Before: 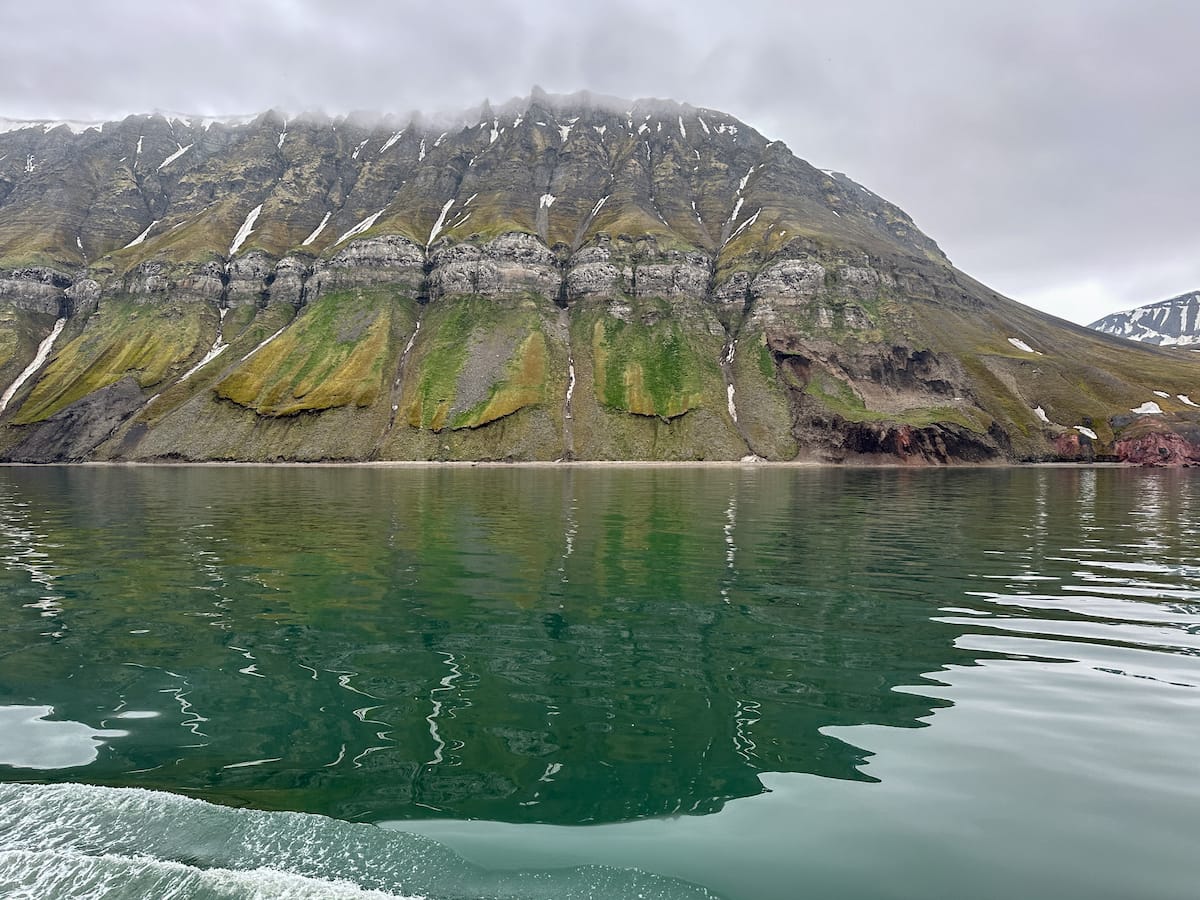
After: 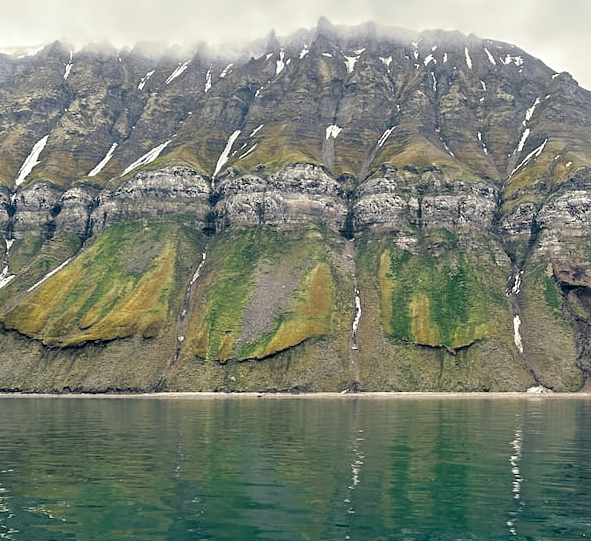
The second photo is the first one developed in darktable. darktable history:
tone equalizer: on, module defaults
exposure: exposure 0.207 EV, compensate highlight preservation false
crop: left 17.835%, top 7.675%, right 32.881%, bottom 32.213%
split-toning: shadows › hue 216°, shadows › saturation 1, highlights › hue 57.6°, balance -33.4
